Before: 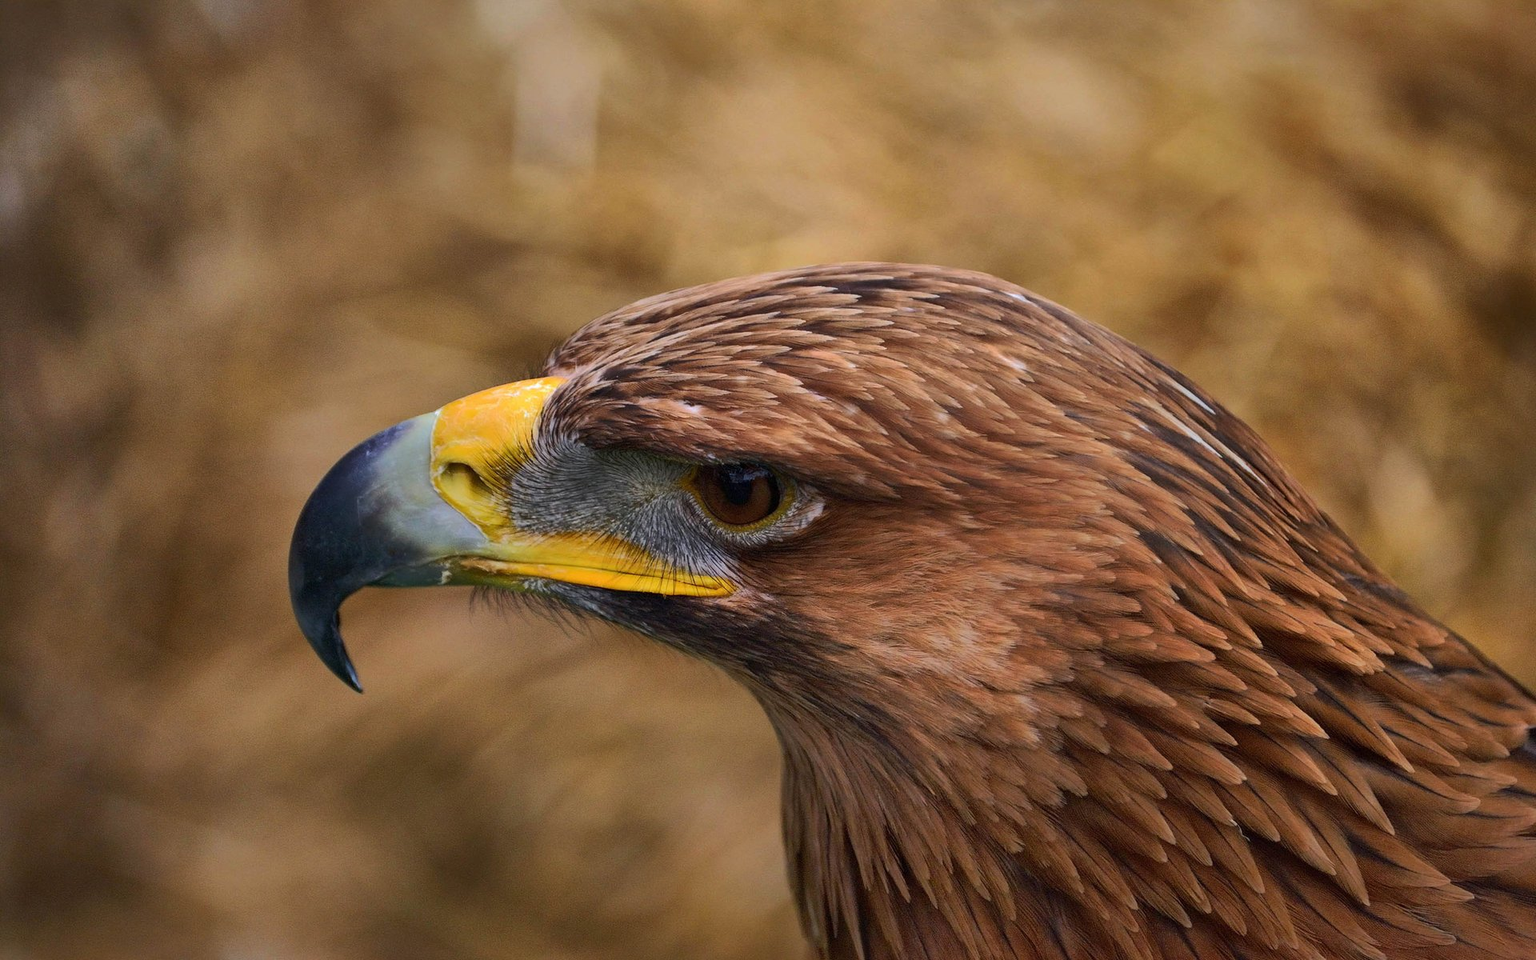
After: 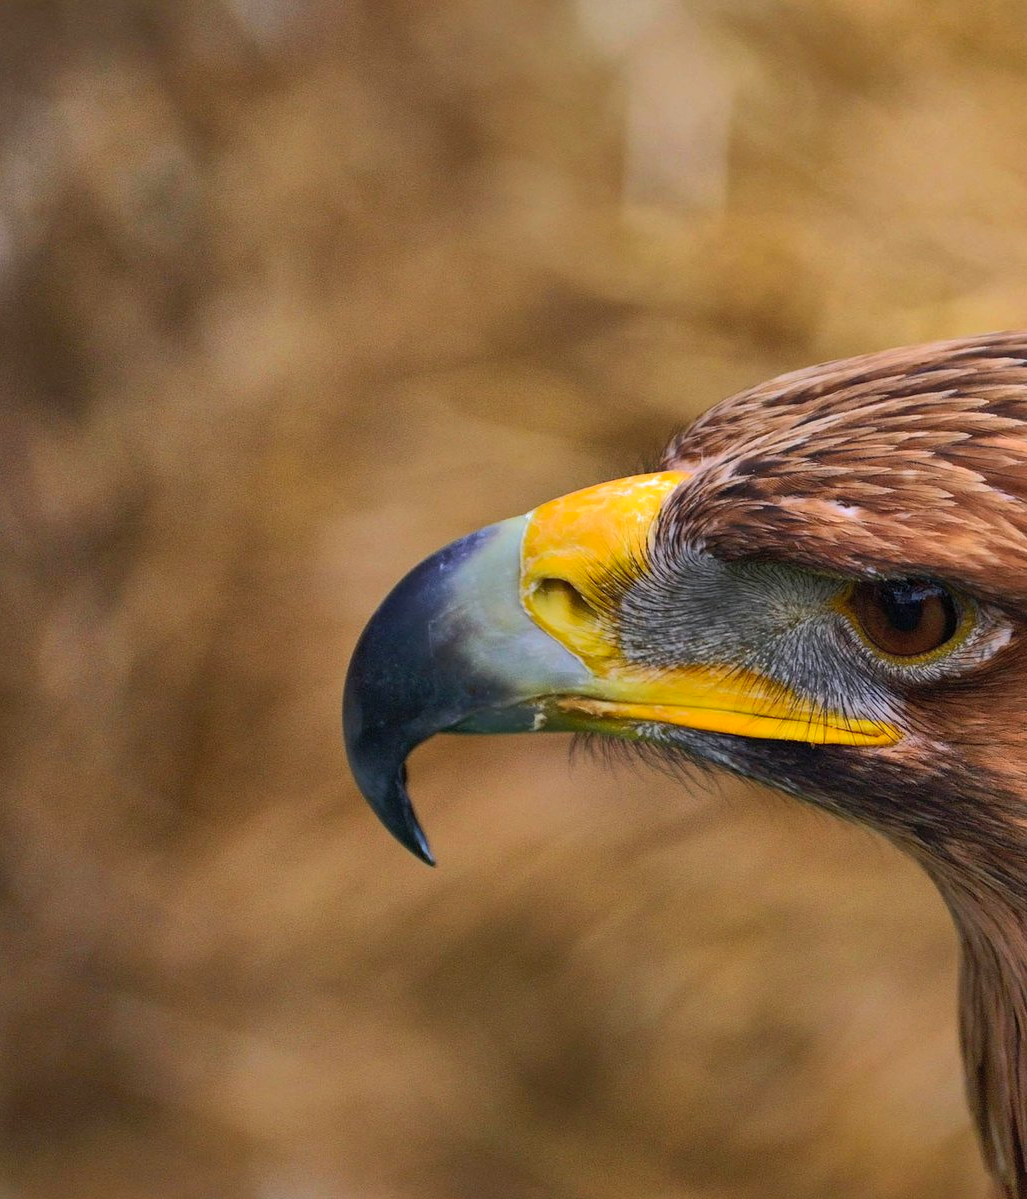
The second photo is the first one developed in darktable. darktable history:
crop: left 0.963%, right 45.535%, bottom 0.083%
contrast brightness saturation: contrast 0.074, brightness 0.071, saturation 0.177
shadows and highlights: shadows 39.62, highlights -55.78, low approximation 0.01, soften with gaussian
